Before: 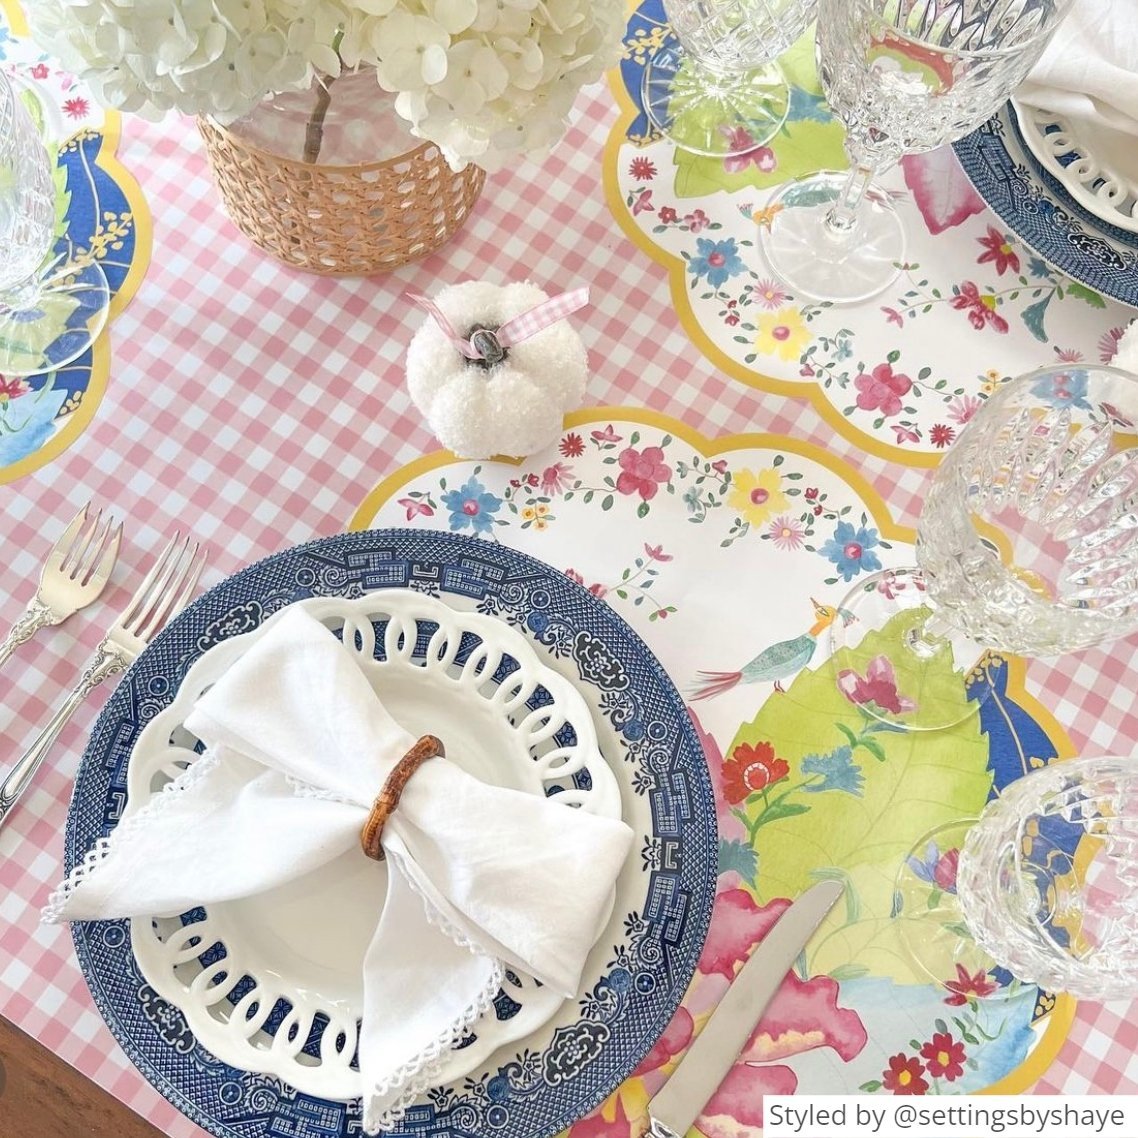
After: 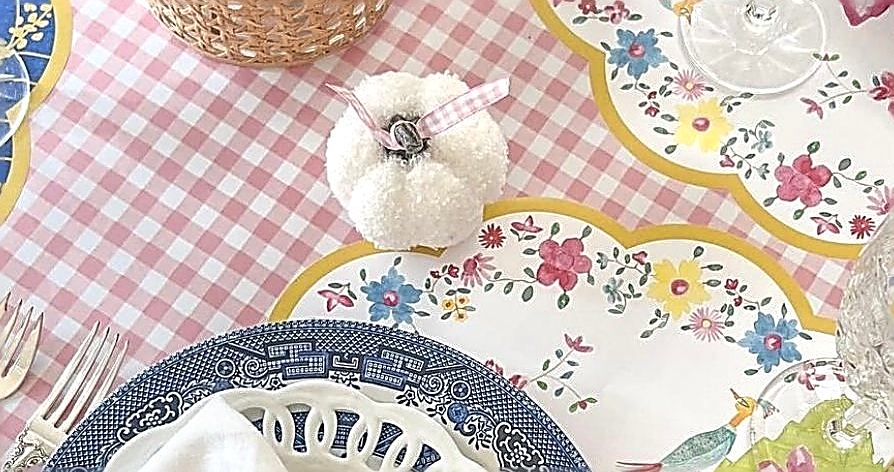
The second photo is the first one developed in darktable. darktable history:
crop: left 7.036%, top 18.398%, right 14.379%, bottom 40.043%
local contrast: on, module defaults
exposure: black level correction -0.008, exposure 0.067 EV, compensate highlight preservation false
sharpen: amount 2
